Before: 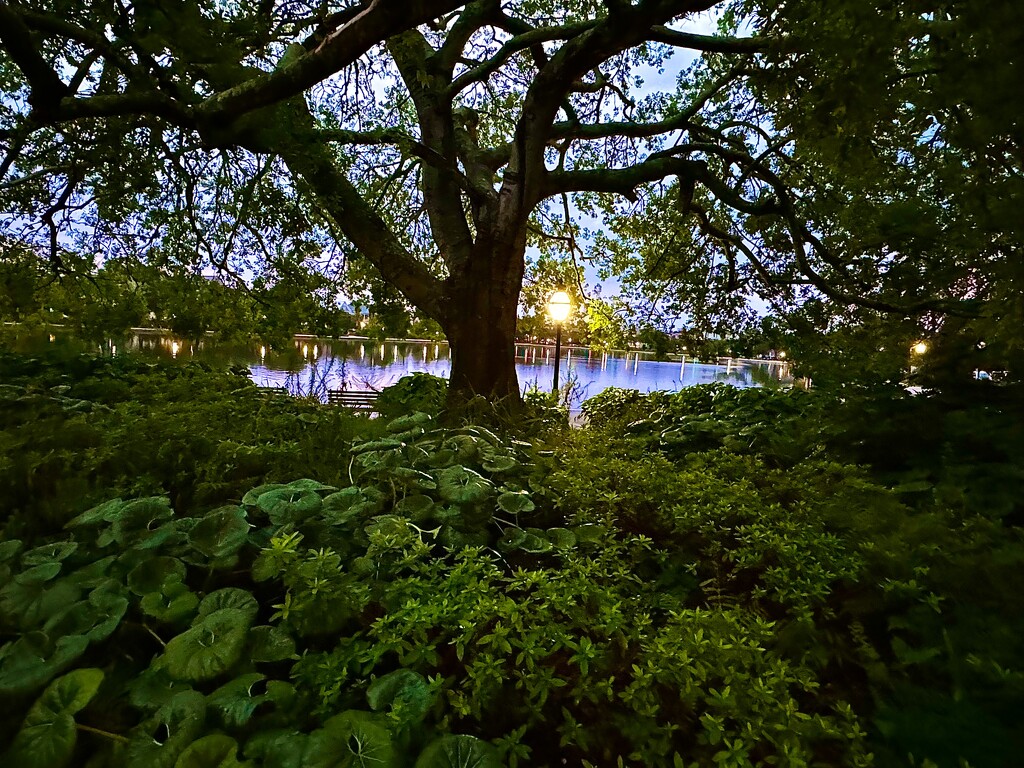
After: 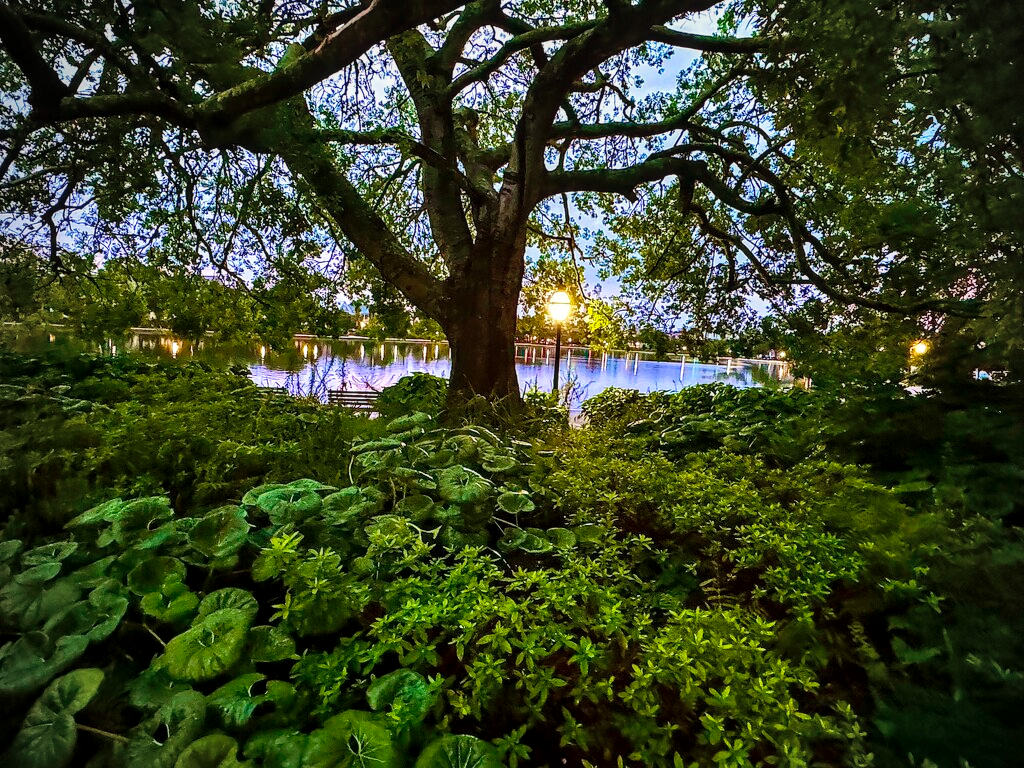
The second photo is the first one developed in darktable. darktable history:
local contrast: detail 130%
vignetting: on, module defaults
shadows and highlights: highlights 70.7, soften with gaussian
